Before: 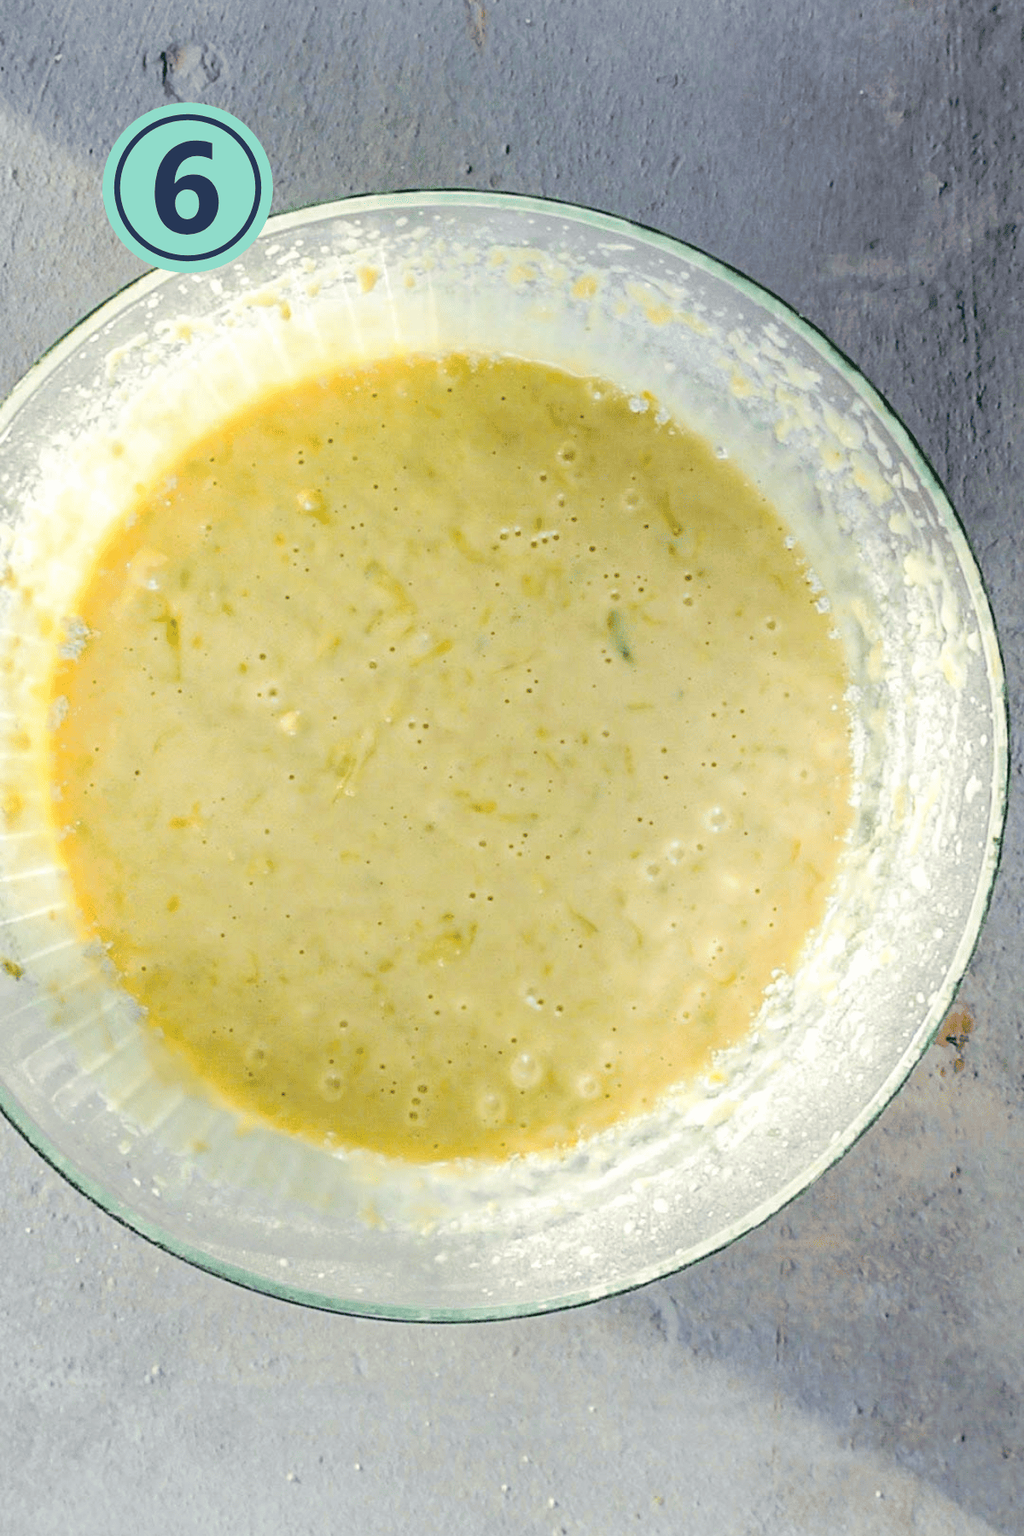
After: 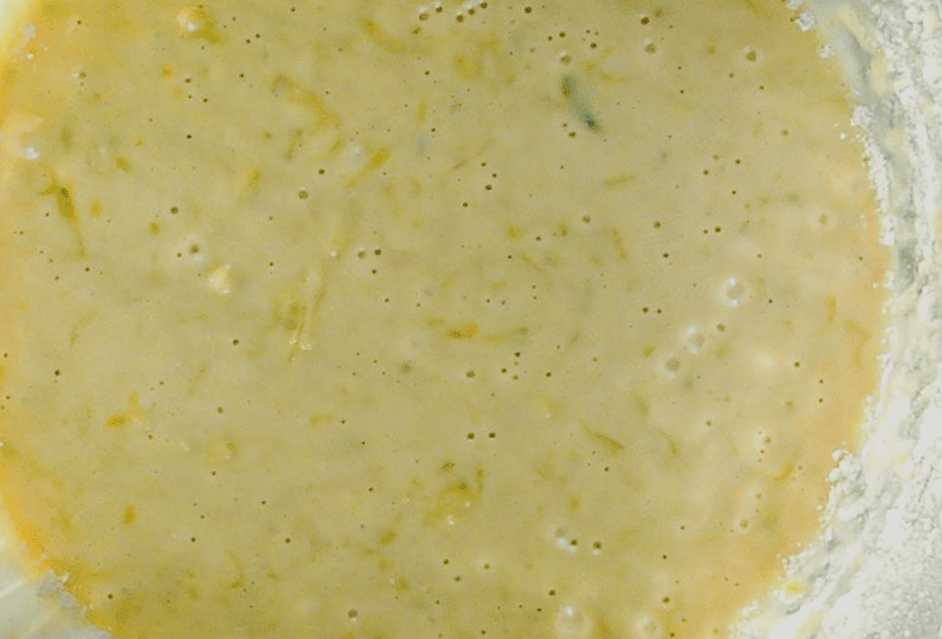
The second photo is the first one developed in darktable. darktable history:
exposure: exposure -0.462 EV, compensate highlight preservation false
crop and rotate: angle -3.37°, left 9.79%, top 20.73%, right 12.42%, bottom 11.82%
sharpen: radius 0.969, amount 0.604
rotate and perspective: rotation -14.8°, crop left 0.1, crop right 0.903, crop top 0.25, crop bottom 0.748
